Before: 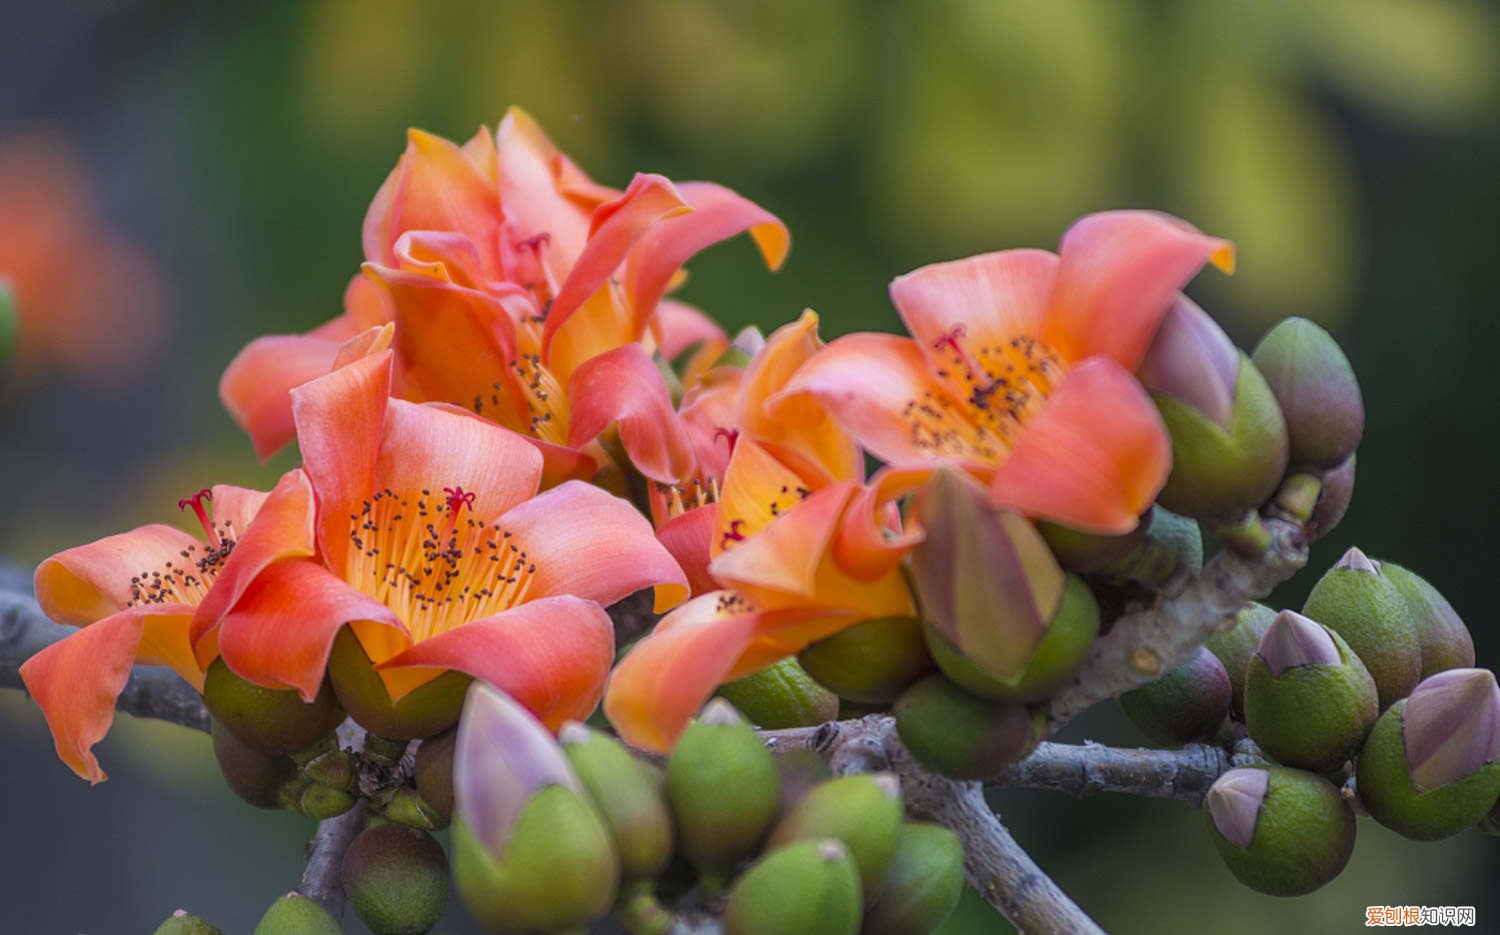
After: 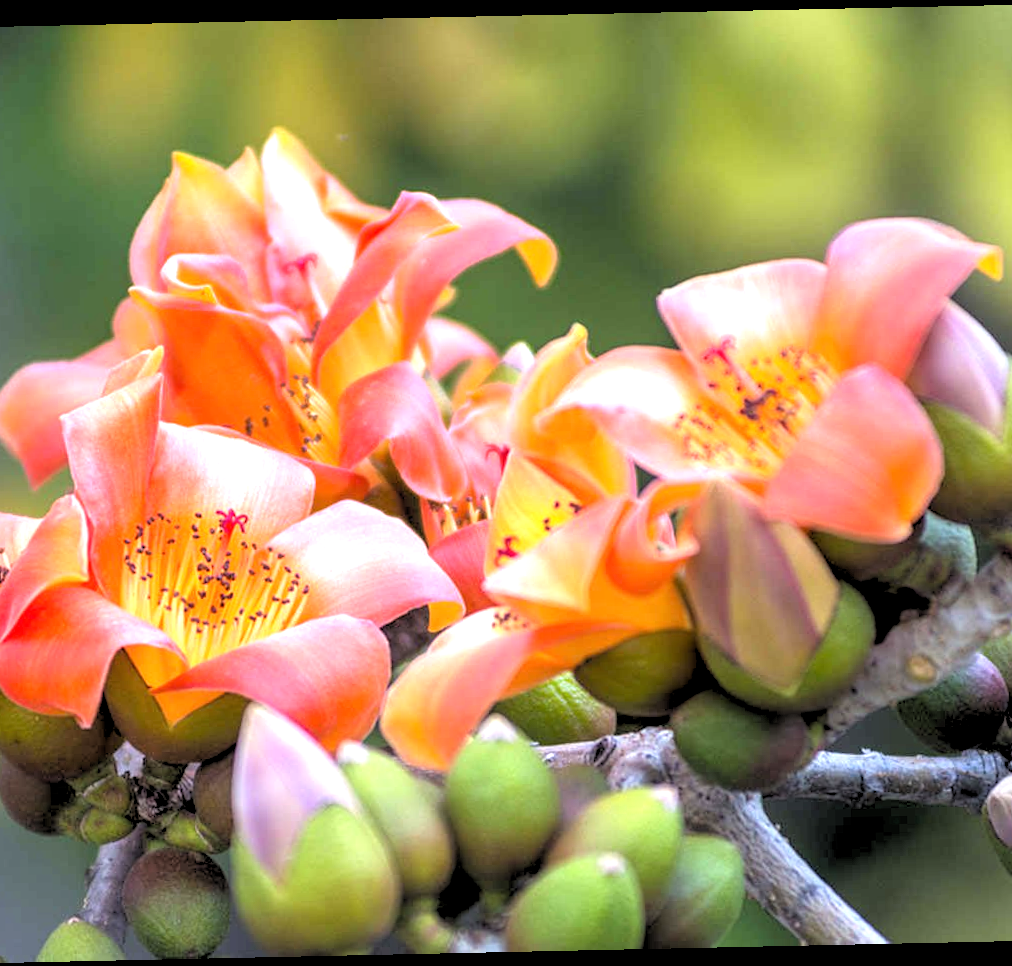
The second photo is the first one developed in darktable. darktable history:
white balance: emerald 1
crop and rotate: left 15.754%, right 17.579%
exposure: black level correction 0, exposure 1.2 EV, compensate highlight preservation false
rgb levels: levels [[0.029, 0.461, 0.922], [0, 0.5, 1], [0, 0.5, 1]]
tone equalizer: on, module defaults
rotate and perspective: rotation -1.24°, automatic cropping off
